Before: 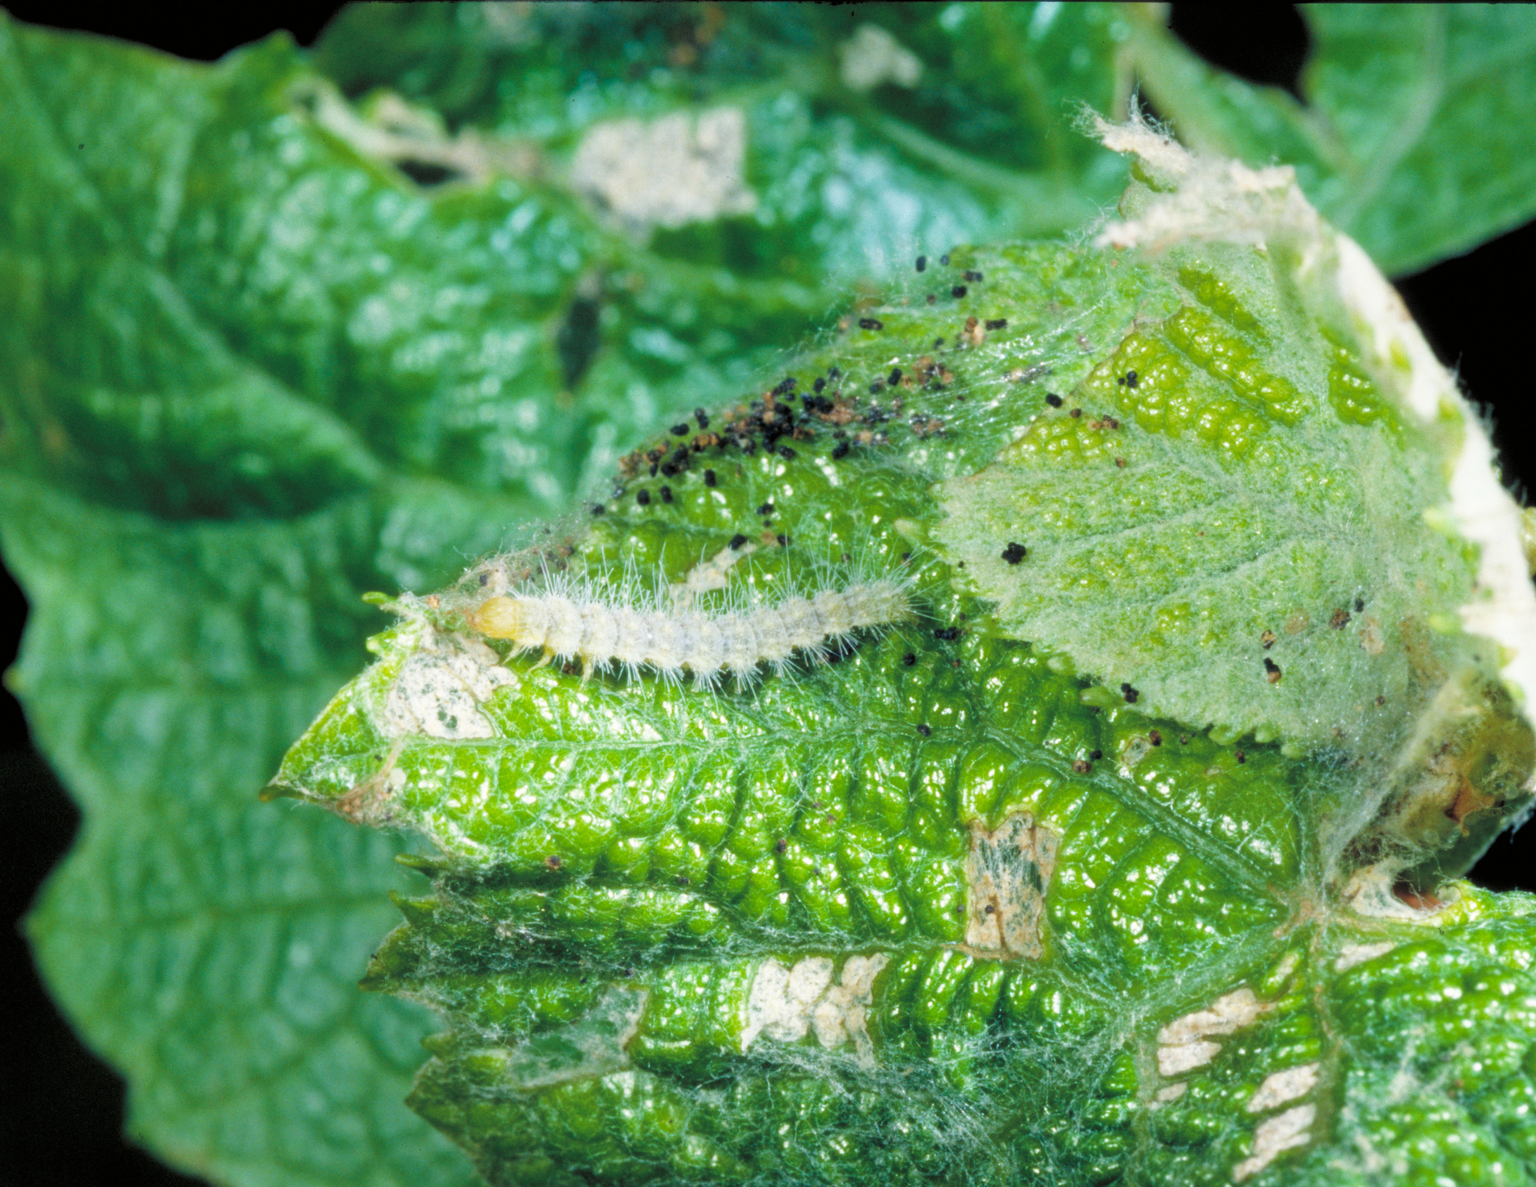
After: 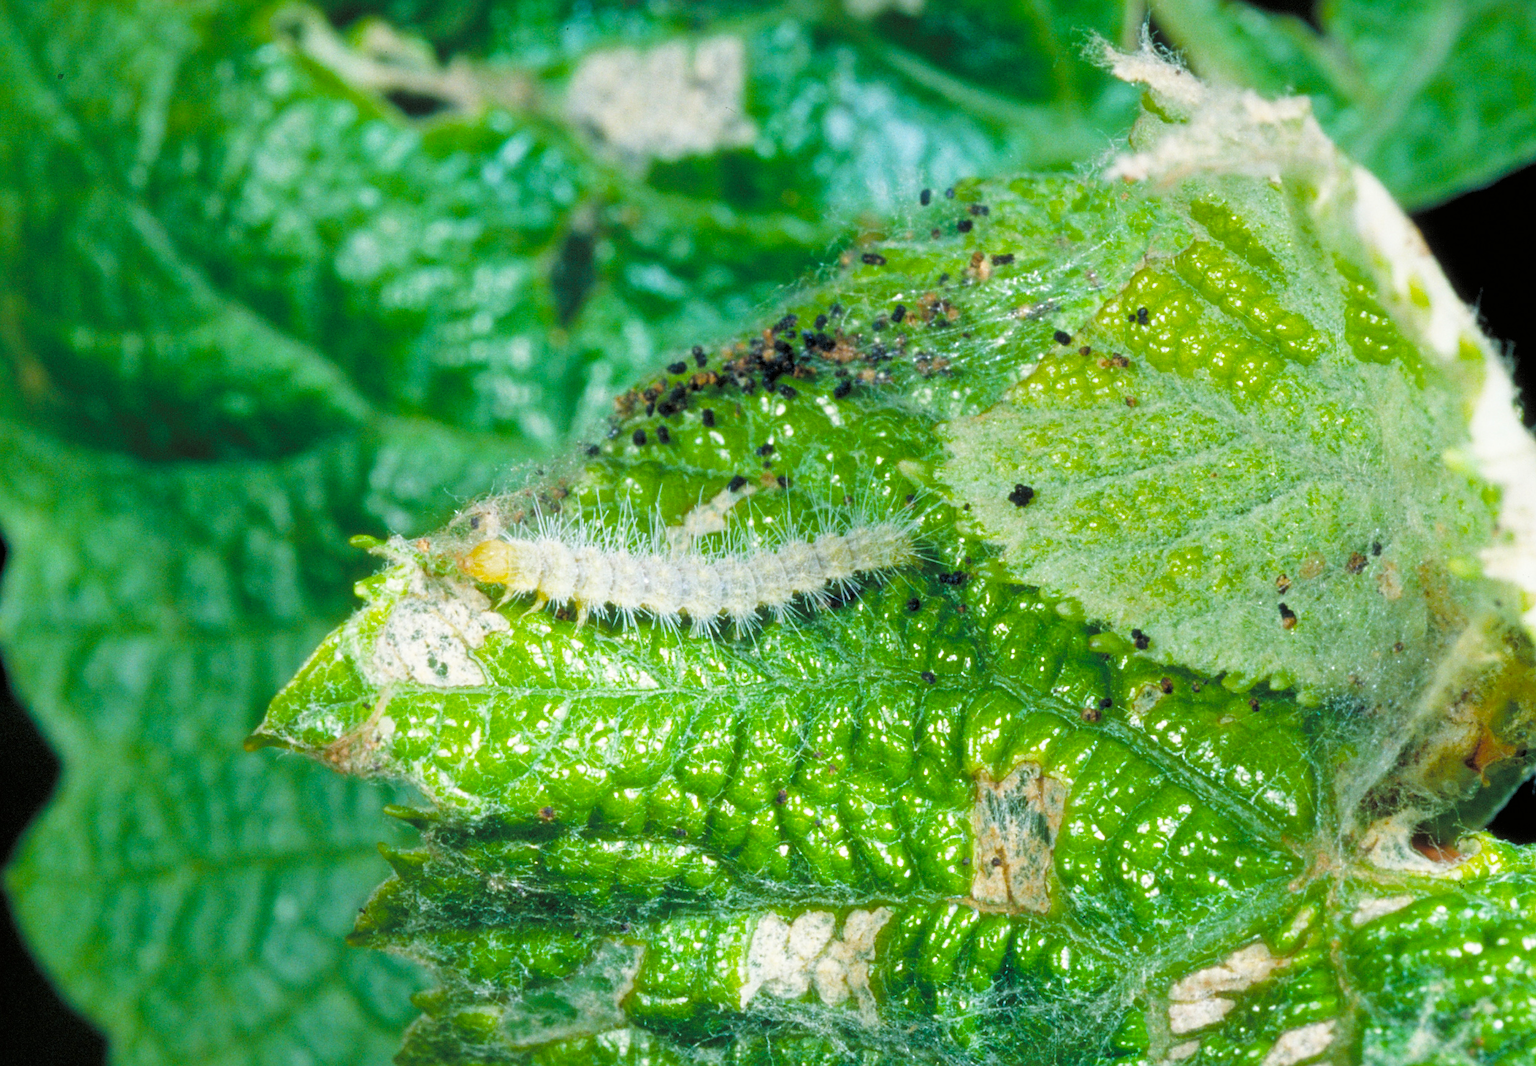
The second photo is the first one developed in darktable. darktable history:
crop: left 1.507%, top 6.147%, right 1.379%, bottom 6.637%
sharpen: on, module defaults
color balance: output saturation 120%
